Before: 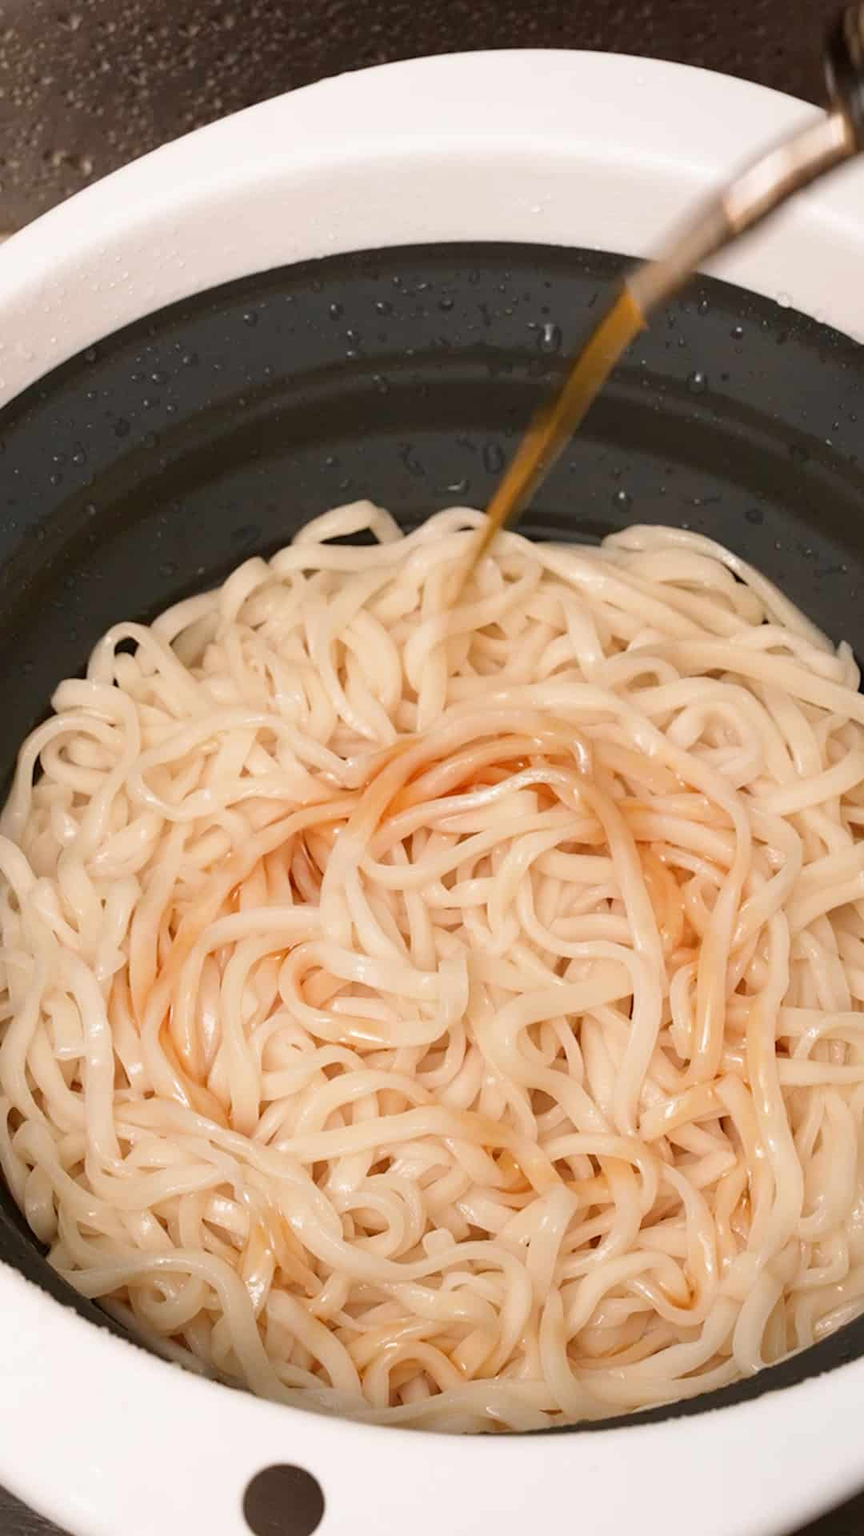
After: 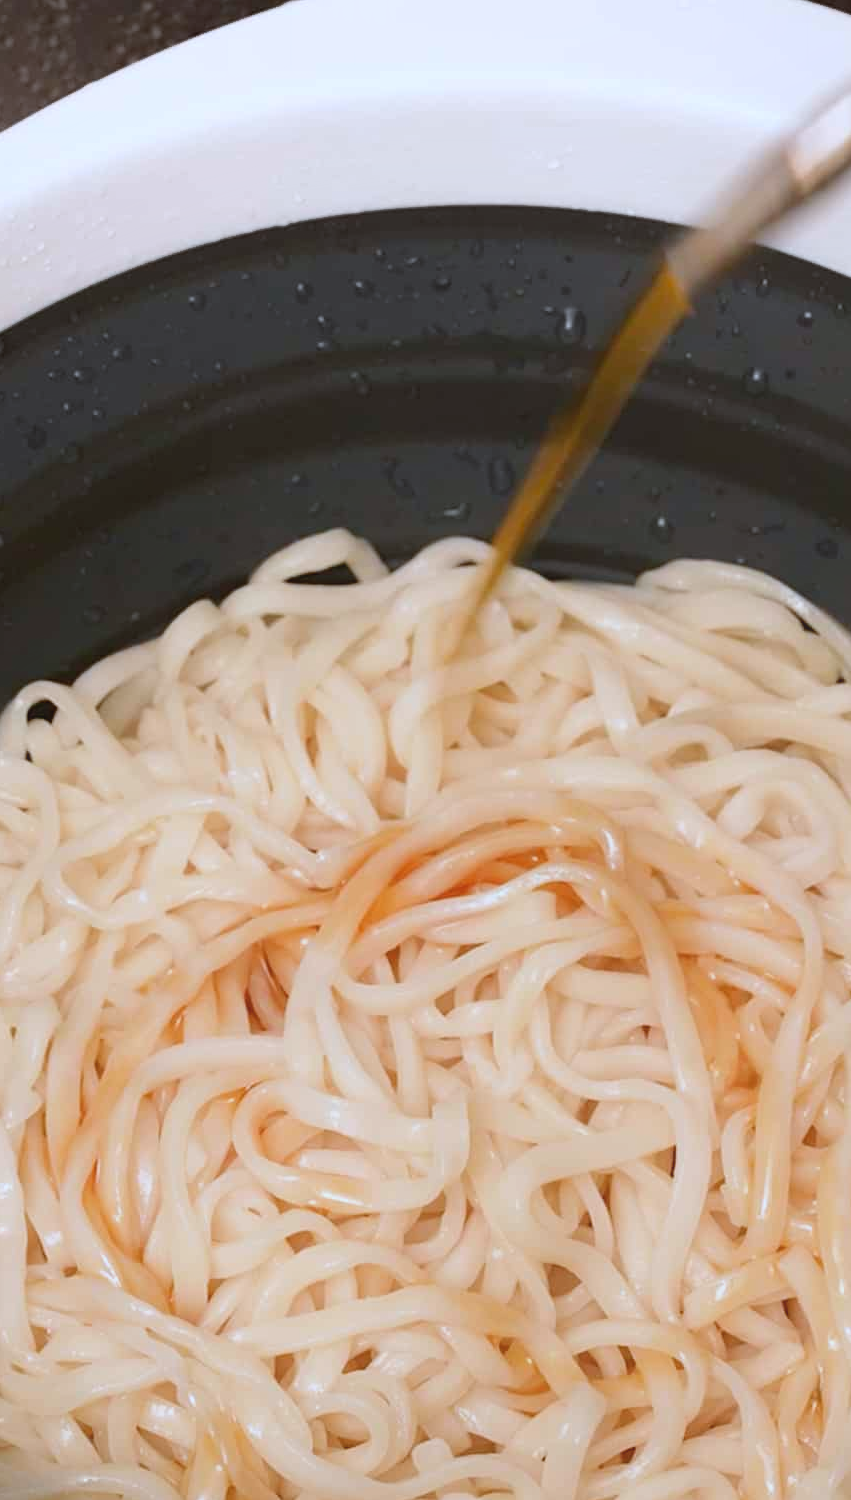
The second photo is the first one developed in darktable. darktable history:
white balance: red 0.931, blue 1.11
contrast equalizer: y [[0.46, 0.454, 0.451, 0.451, 0.455, 0.46], [0.5 ×6], [0.5 ×6], [0 ×6], [0 ×6]]
crop and rotate: left 10.77%, top 5.1%, right 10.41%, bottom 16.76%
